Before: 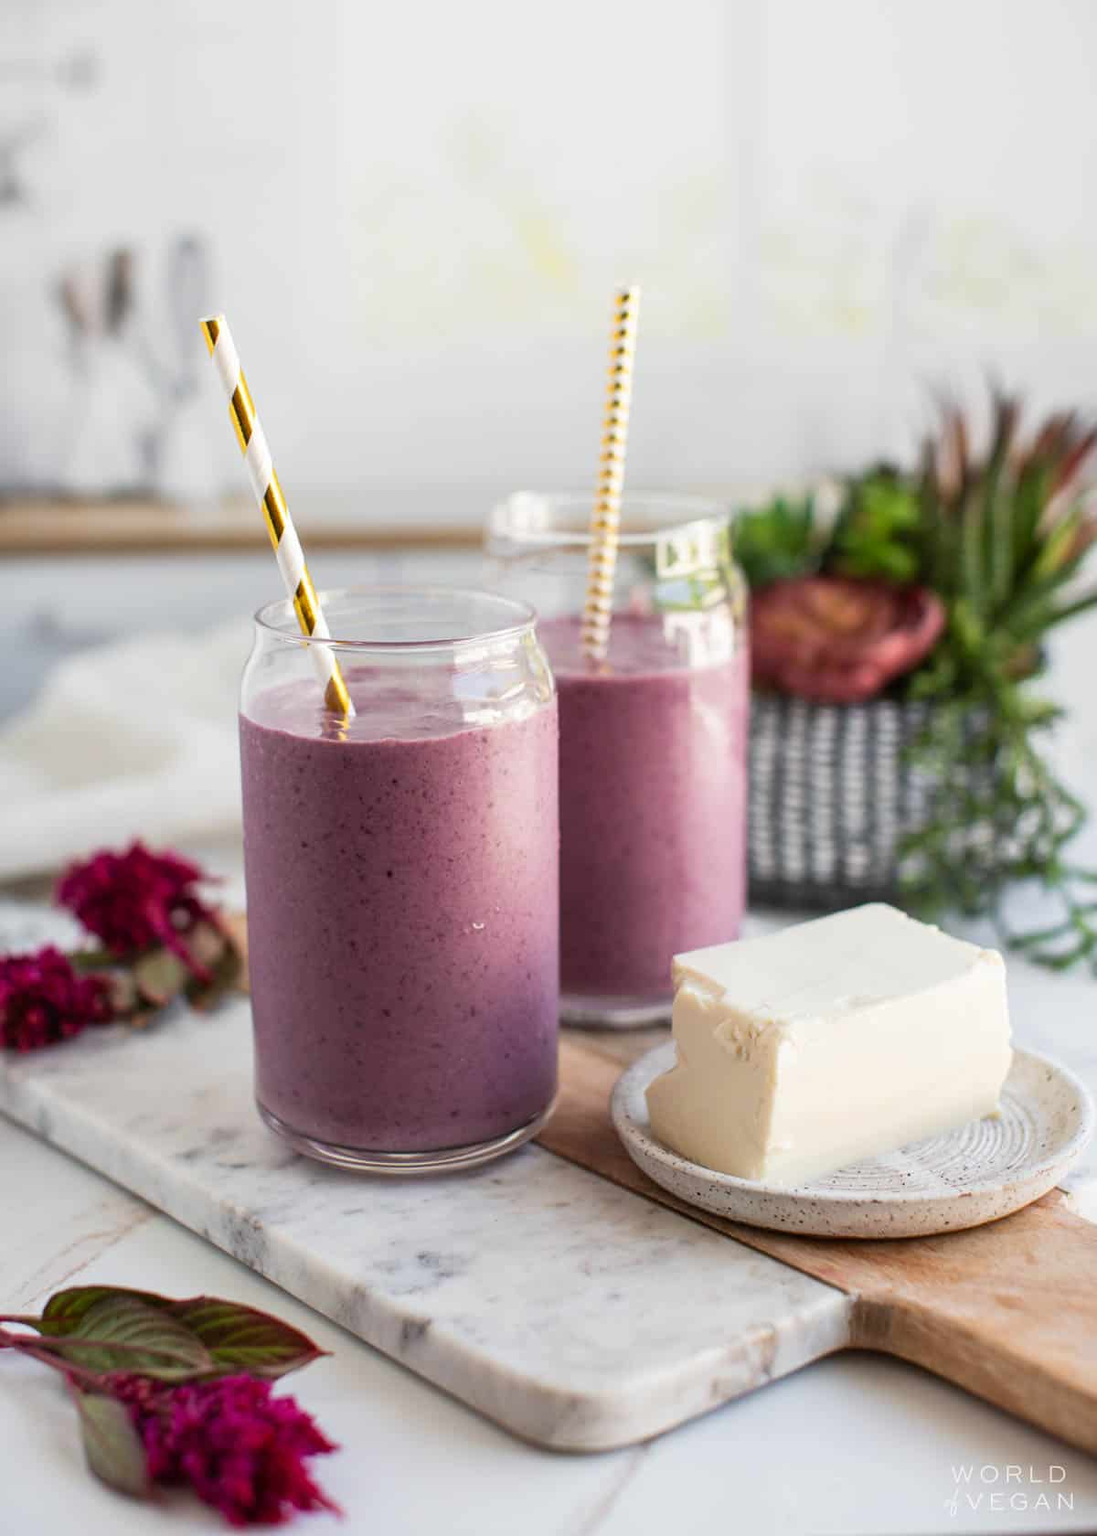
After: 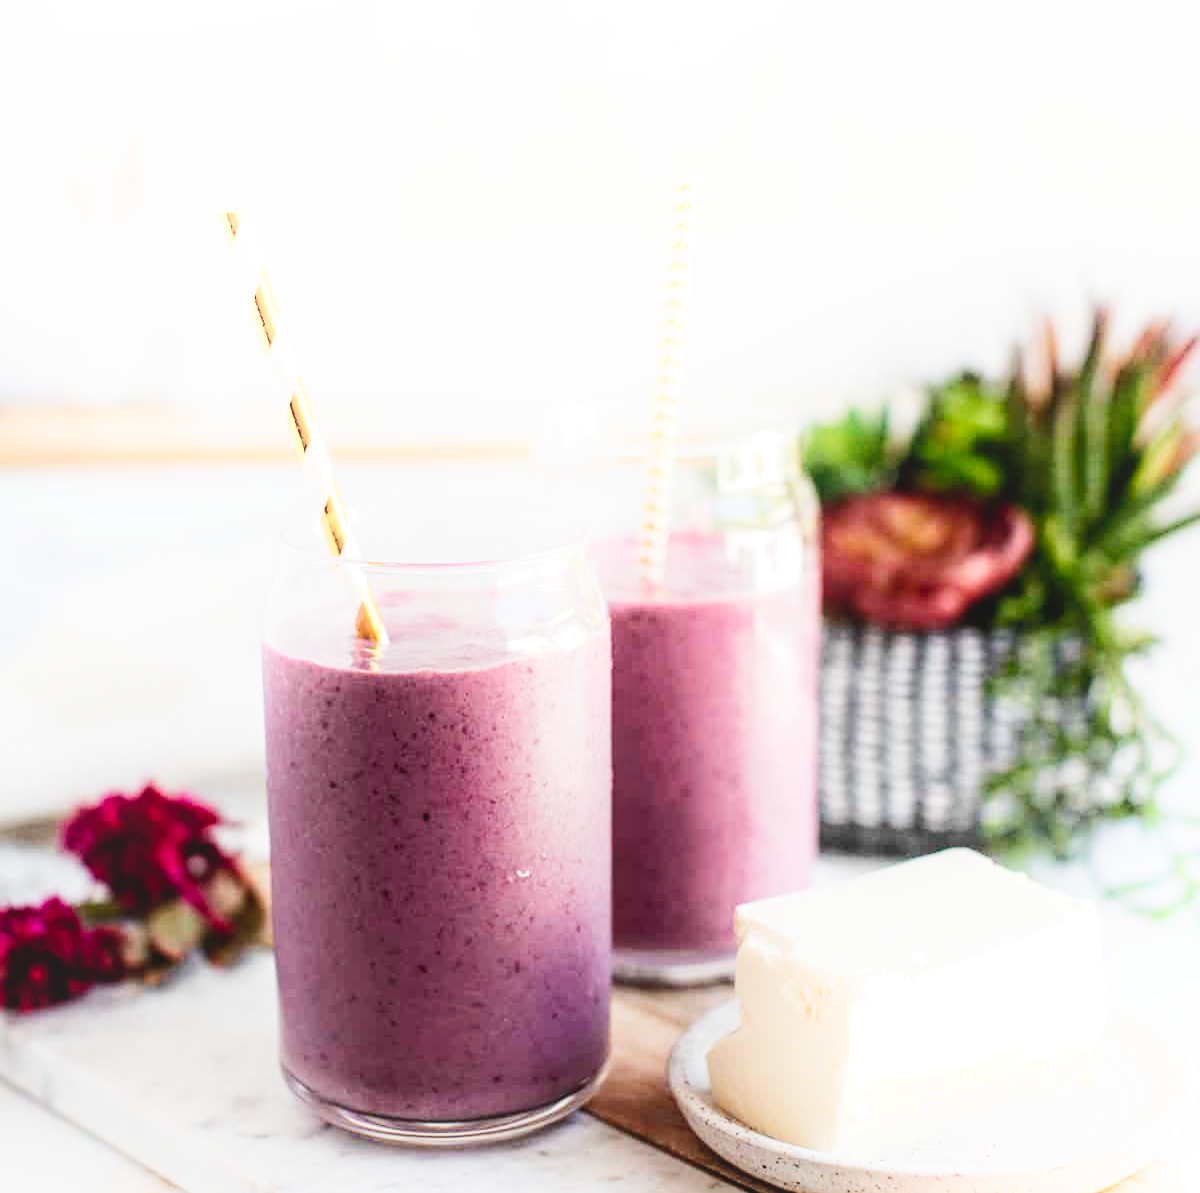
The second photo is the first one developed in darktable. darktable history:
crop and rotate: top 8.302%, bottom 20.65%
tone curve: curves: ch0 [(0, 0.023) (0.113, 0.081) (0.204, 0.197) (0.498, 0.608) (0.709, 0.819) (0.984, 0.961)]; ch1 [(0, 0) (0.172, 0.123) (0.317, 0.272) (0.414, 0.382) (0.476, 0.479) (0.505, 0.501) (0.528, 0.54) (0.618, 0.647) (0.709, 0.764) (1, 1)]; ch2 [(0, 0) (0.411, 0.424) (0.492, 0.502) (0.521, 0.521) (0.55, 0.576) (0.686, 0.638) (1, 1)], preserve colors none
local contrast: detail 110%
shadows and highlights: shadows -54.96, highlights 84.5, soften with gaussian
color balance rgb: perceptual saturation grading › global saturation 0.79%, perceptual saturation grading › highlights -24.994%, perceptual saturation grading › shadows 29.876%, perceptual brilliance grading › highlights 15.914%, perceptual brilliance grading › mid-tones 6.492%, perceptual brilliance grading › shadows -15.805%
